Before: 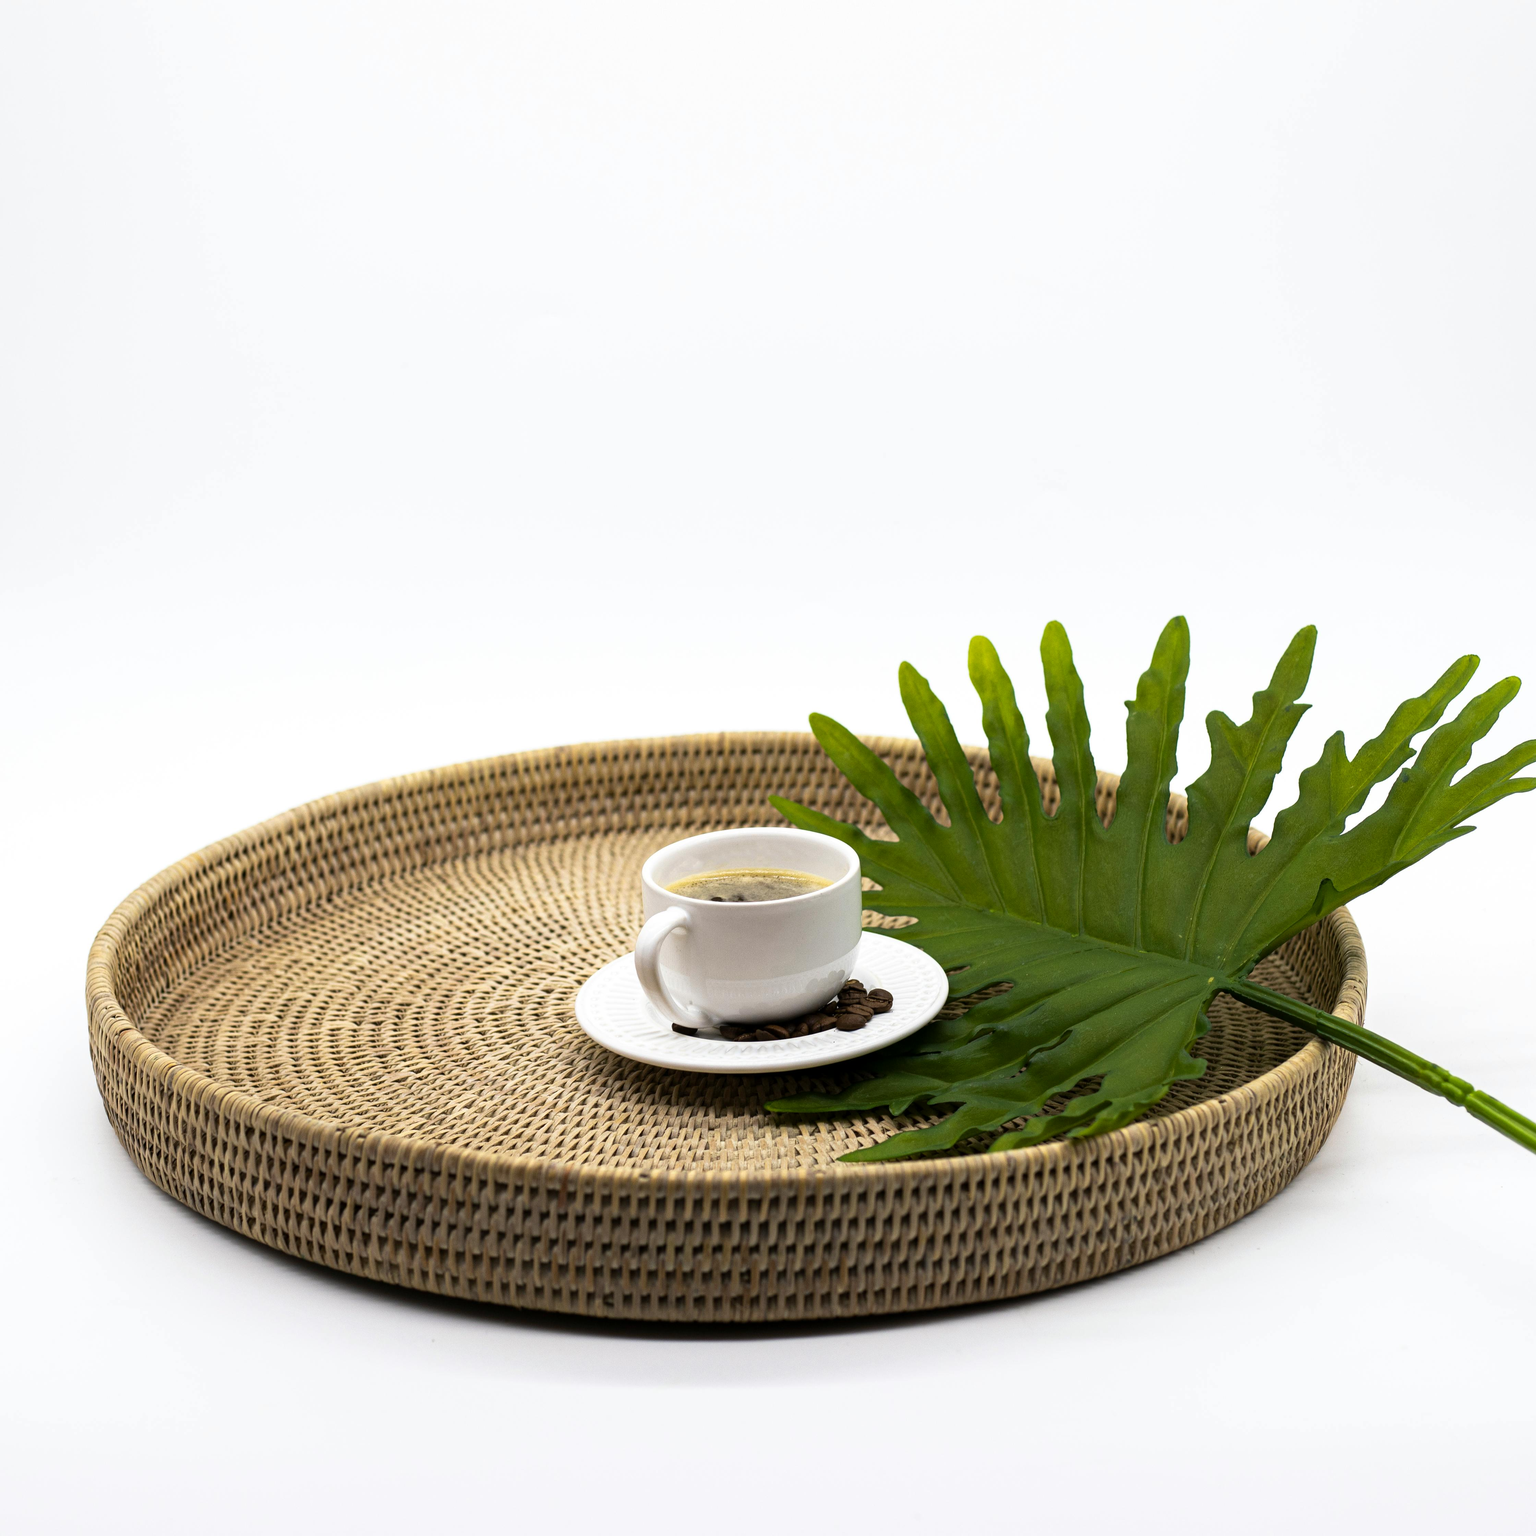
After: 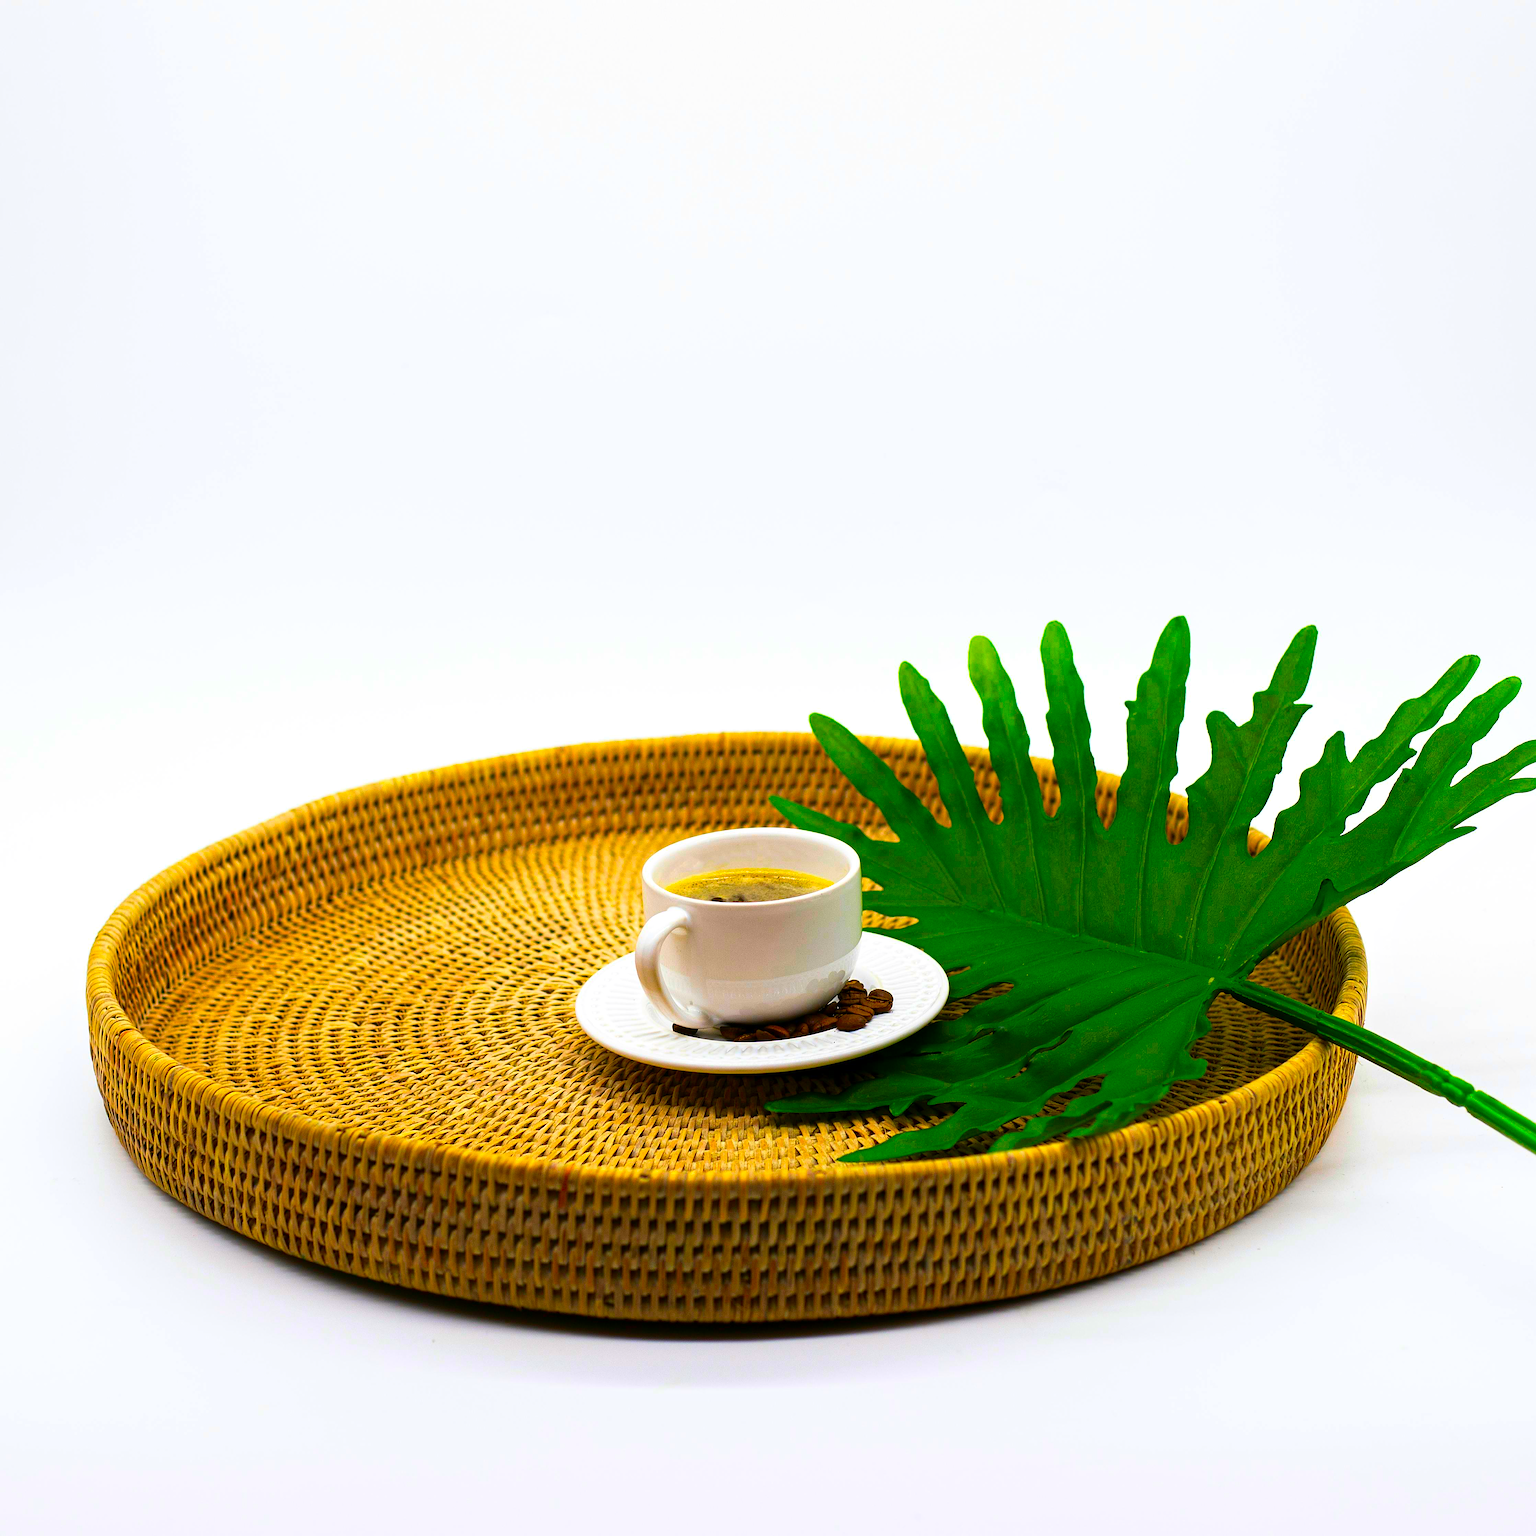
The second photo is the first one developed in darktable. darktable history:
color correction: highlights b* -0.059, saturation 2.99
tone equalizer: mask exposure compensation -0.506 EV
sharpen: on, module defaults
